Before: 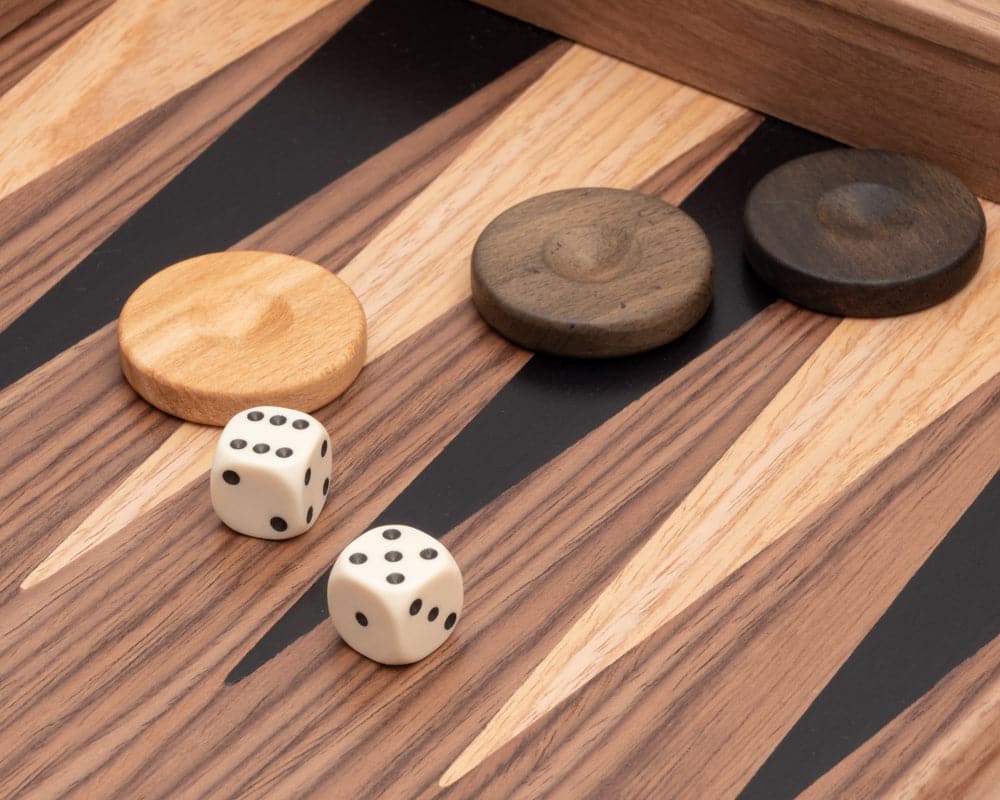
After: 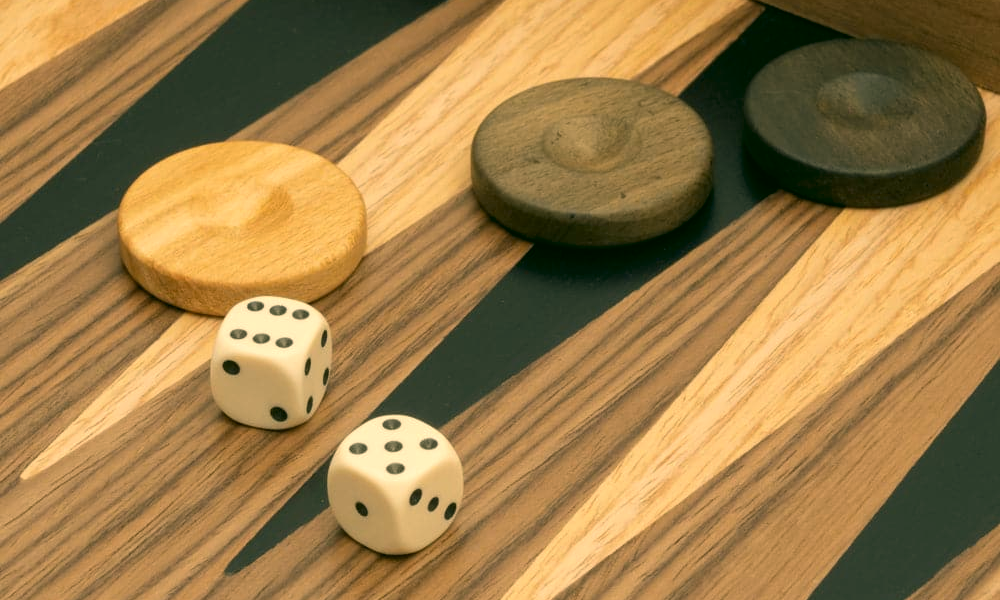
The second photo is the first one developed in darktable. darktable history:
crop: top 13.819%, bottom 11.169%
color correction: highlights a* 5.3, highlights b* 24.26, shadows a* -15.58, shadows b* 4.02
